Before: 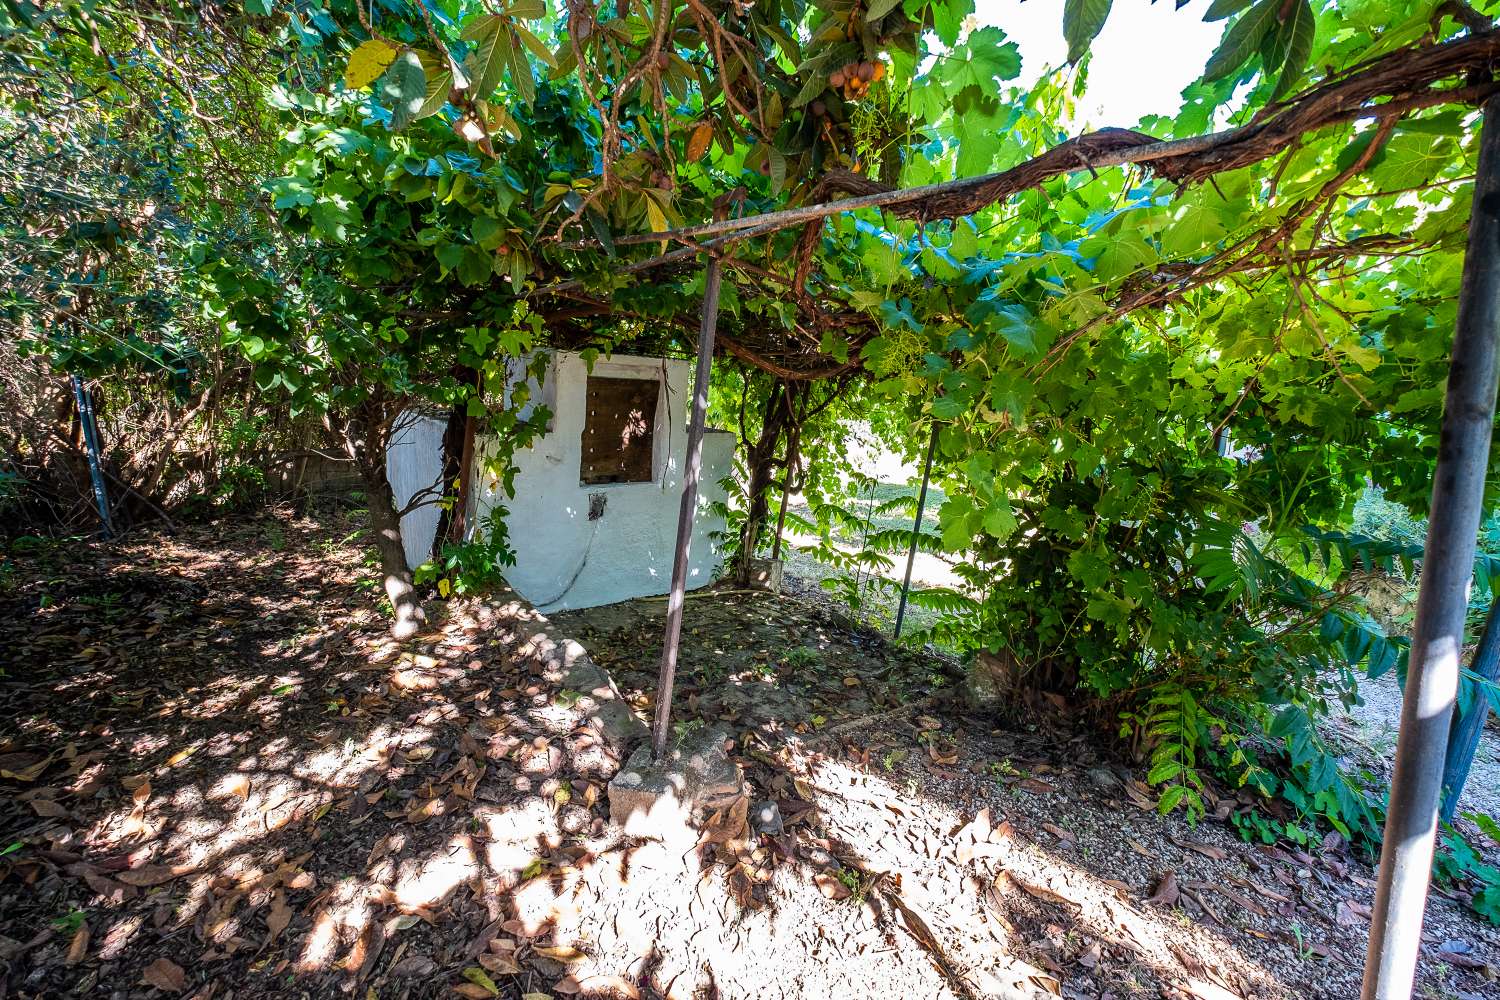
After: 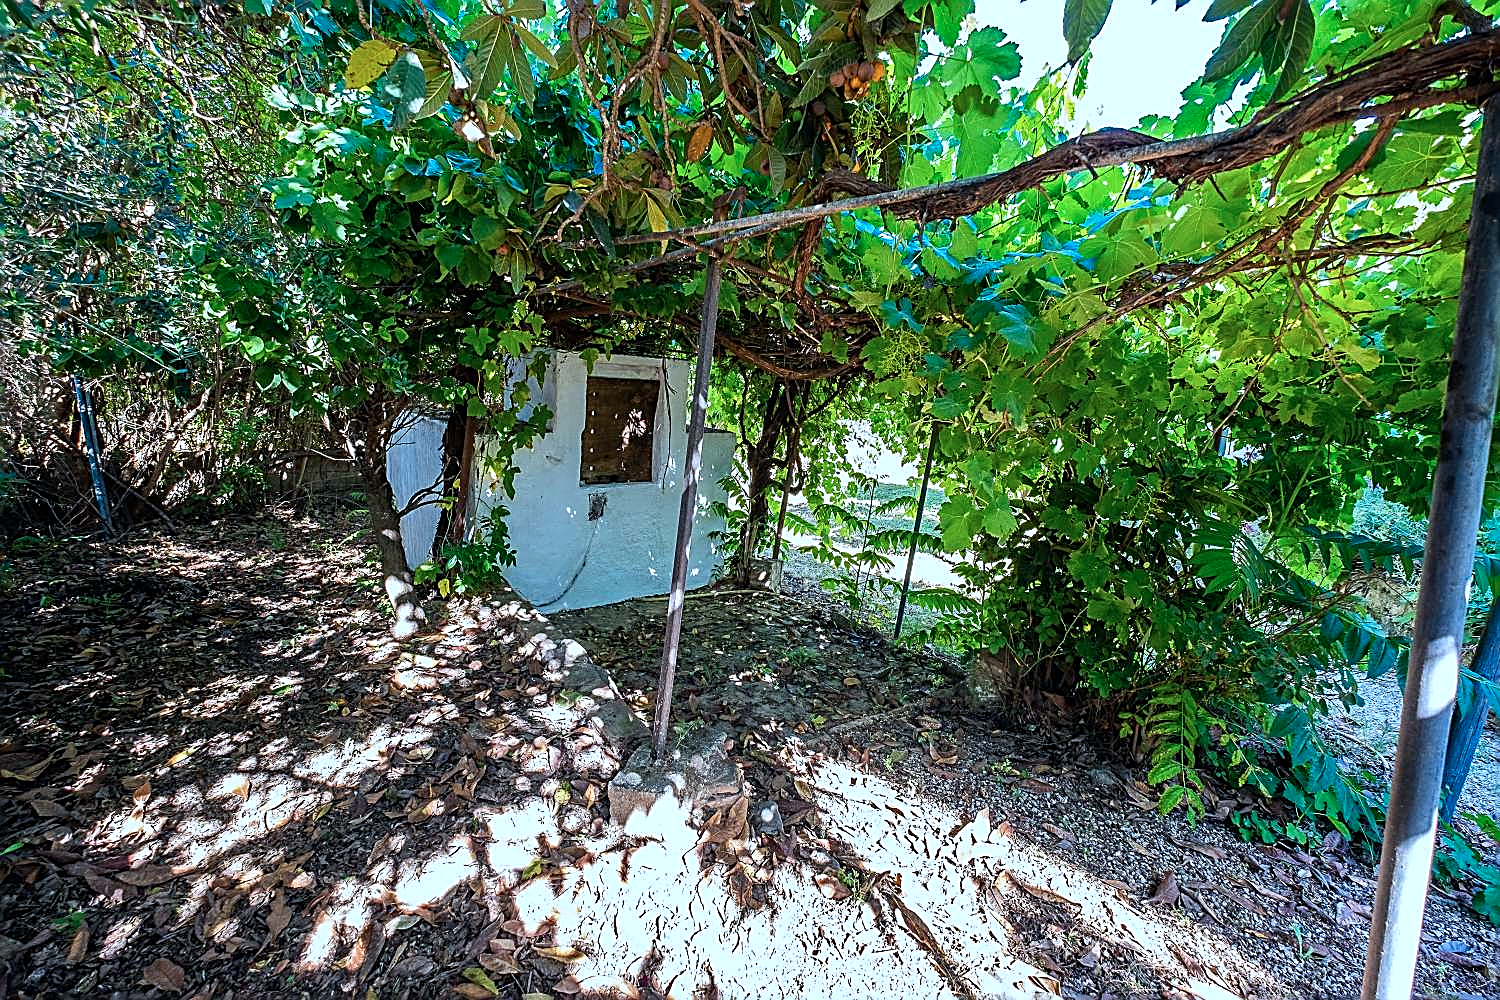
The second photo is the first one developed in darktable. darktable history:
color calibration: illuminant Planckian (black body), x 0.378, y 0.375, temperature 4048.68 K
sharpen: amount 1
